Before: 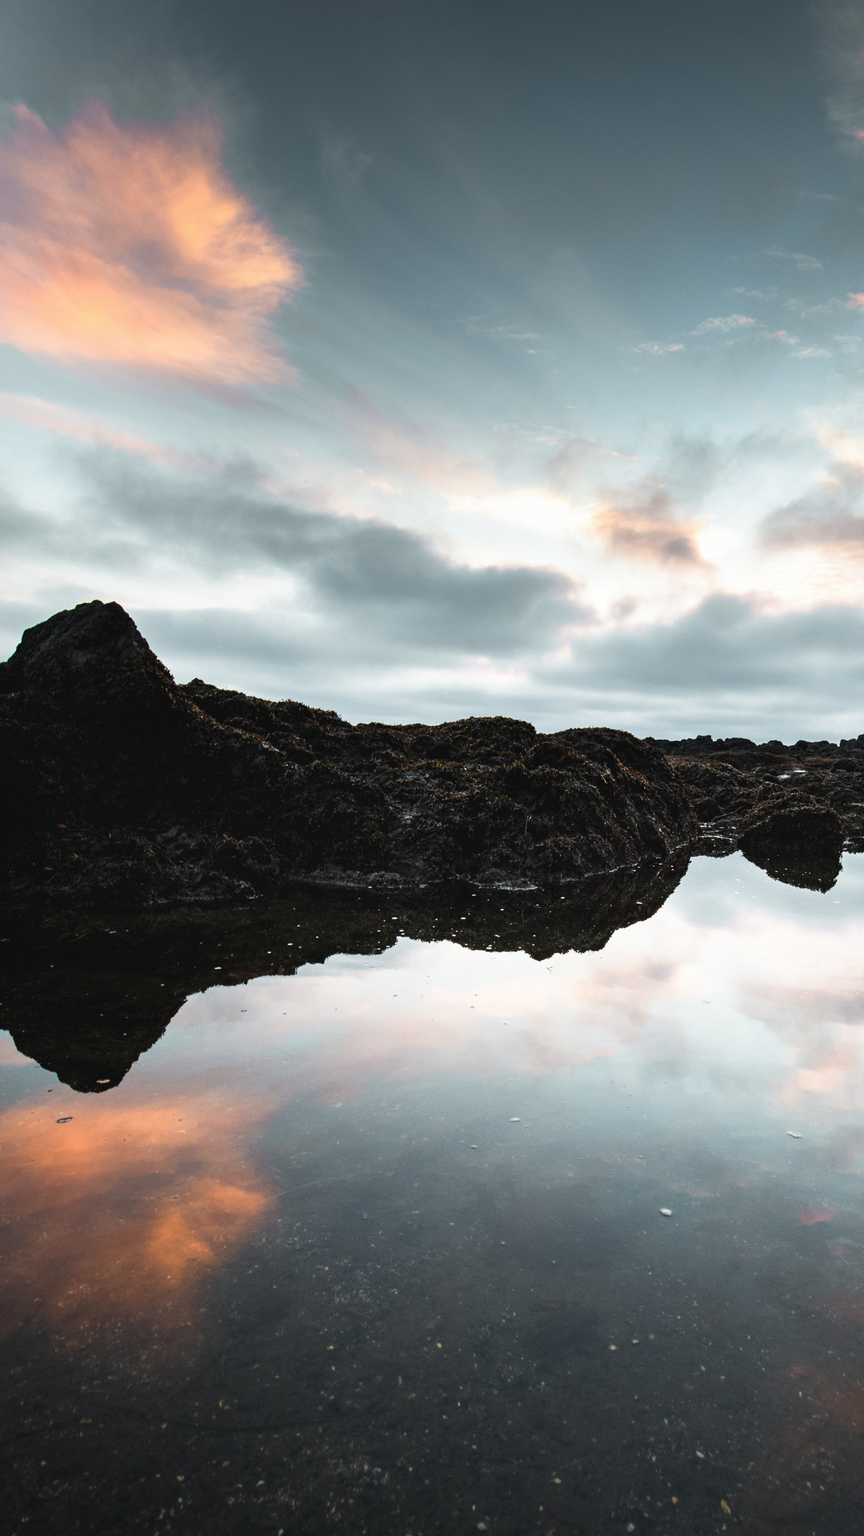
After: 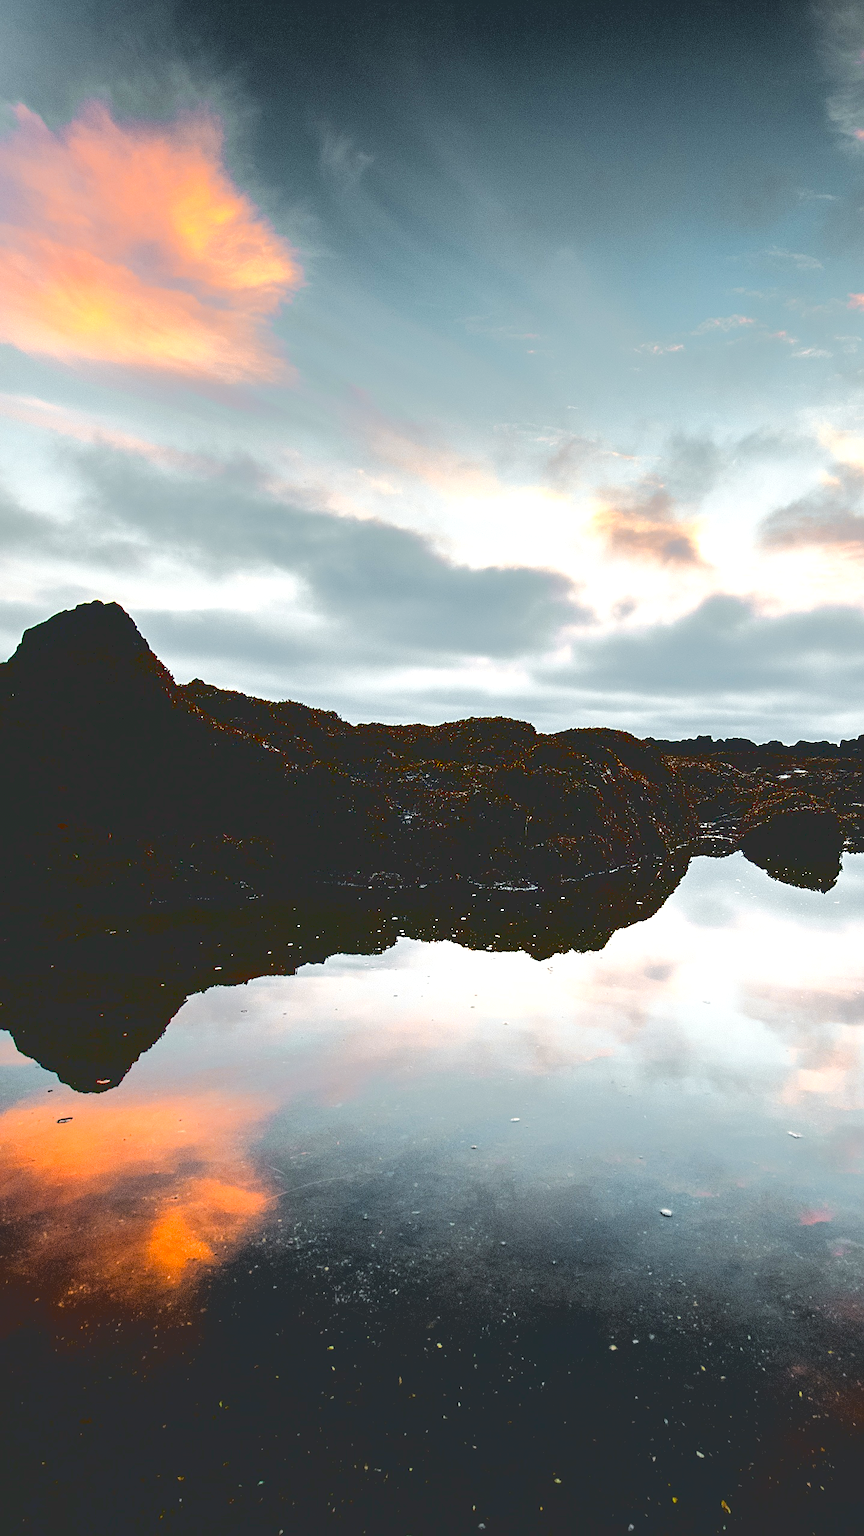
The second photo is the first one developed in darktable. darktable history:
local contrast: highlights 104%, shadows 100%, detail 120%, midtone range 0.2
color balance rgb: perceptual saturation grading › global saturation 27.228%, perceptual saturation grading › highlights -28.381%, perceptual saturation grading › mid-tones 15.691%, perceptual saturation grading › shadows 33.269%
sharpen: on, module defaults
color zones: curves: ch0 [(0.224, 0.526) (0.75, 0.5)]; ch1 [(0.055, 0.526) (0.224, 0.761) (0.377, 0.526) (0.75, 0.5)], mix 30.82%
base curve: curves: ch0 [(0.065, 0.026) (0.236, 0.358) (0.53, 0.546) (0.777, 0.841) (0.924, 0.992)]
tone equalizer: -8 EV 0.038 EV
